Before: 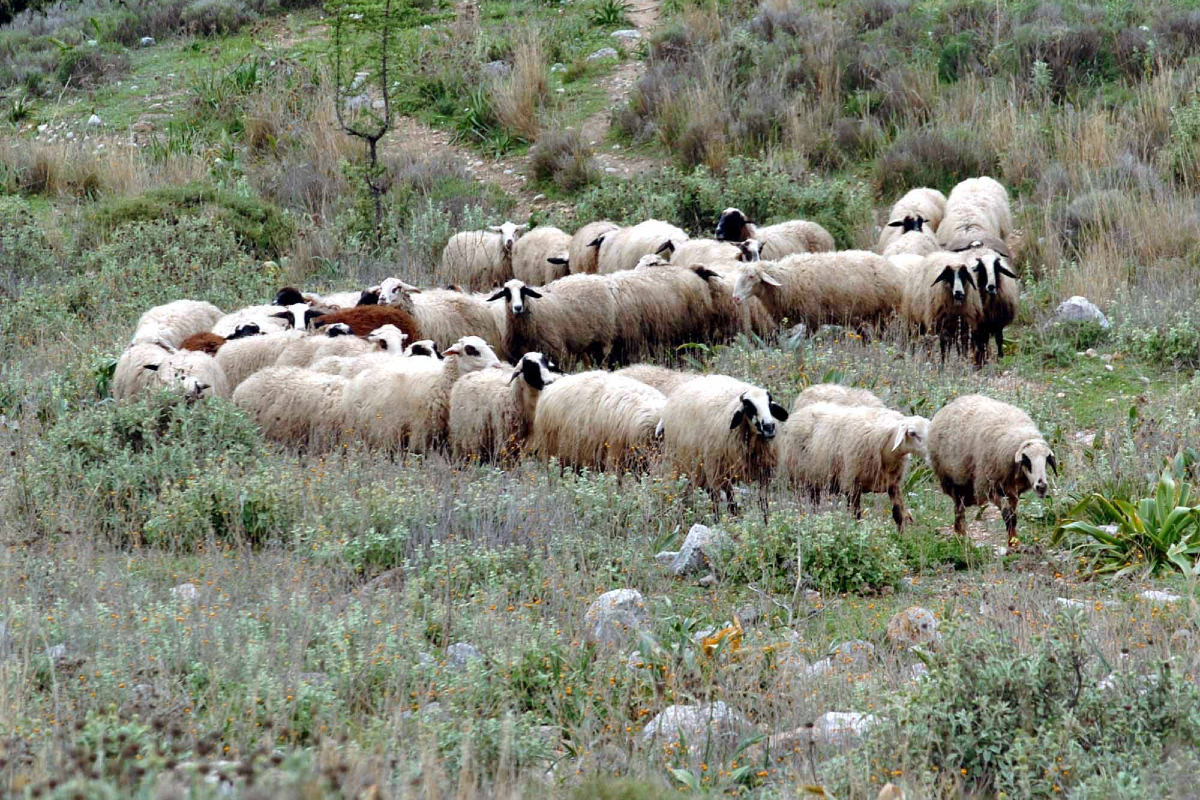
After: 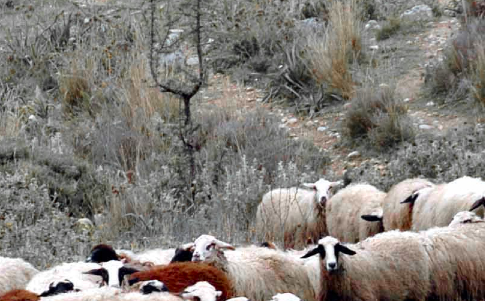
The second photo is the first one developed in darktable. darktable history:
crop: left 15.524%, top 5.452%, right 44.059%, bottom 56.873%
color zones: curves: ch1 [(0, 0.679) (0.143, 0.647) (0.286, 0.261) (0.378, -0.011) (0.571, 0.396) (0.714, 0.399) (0.857, 0.406) (1, 0.679)]
